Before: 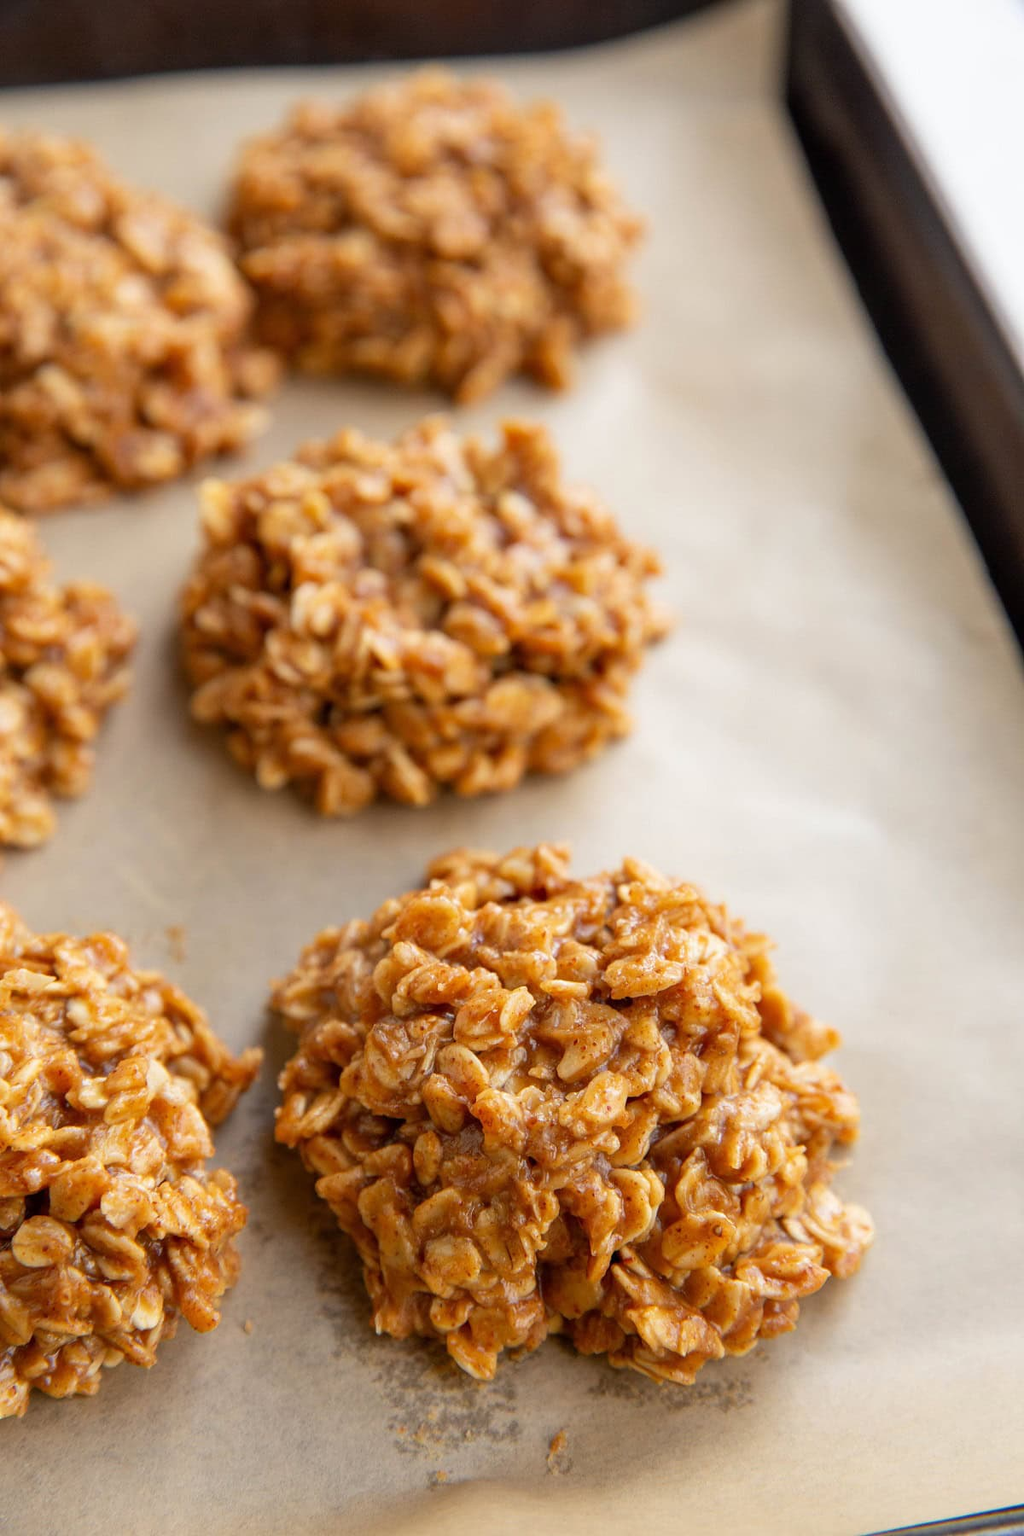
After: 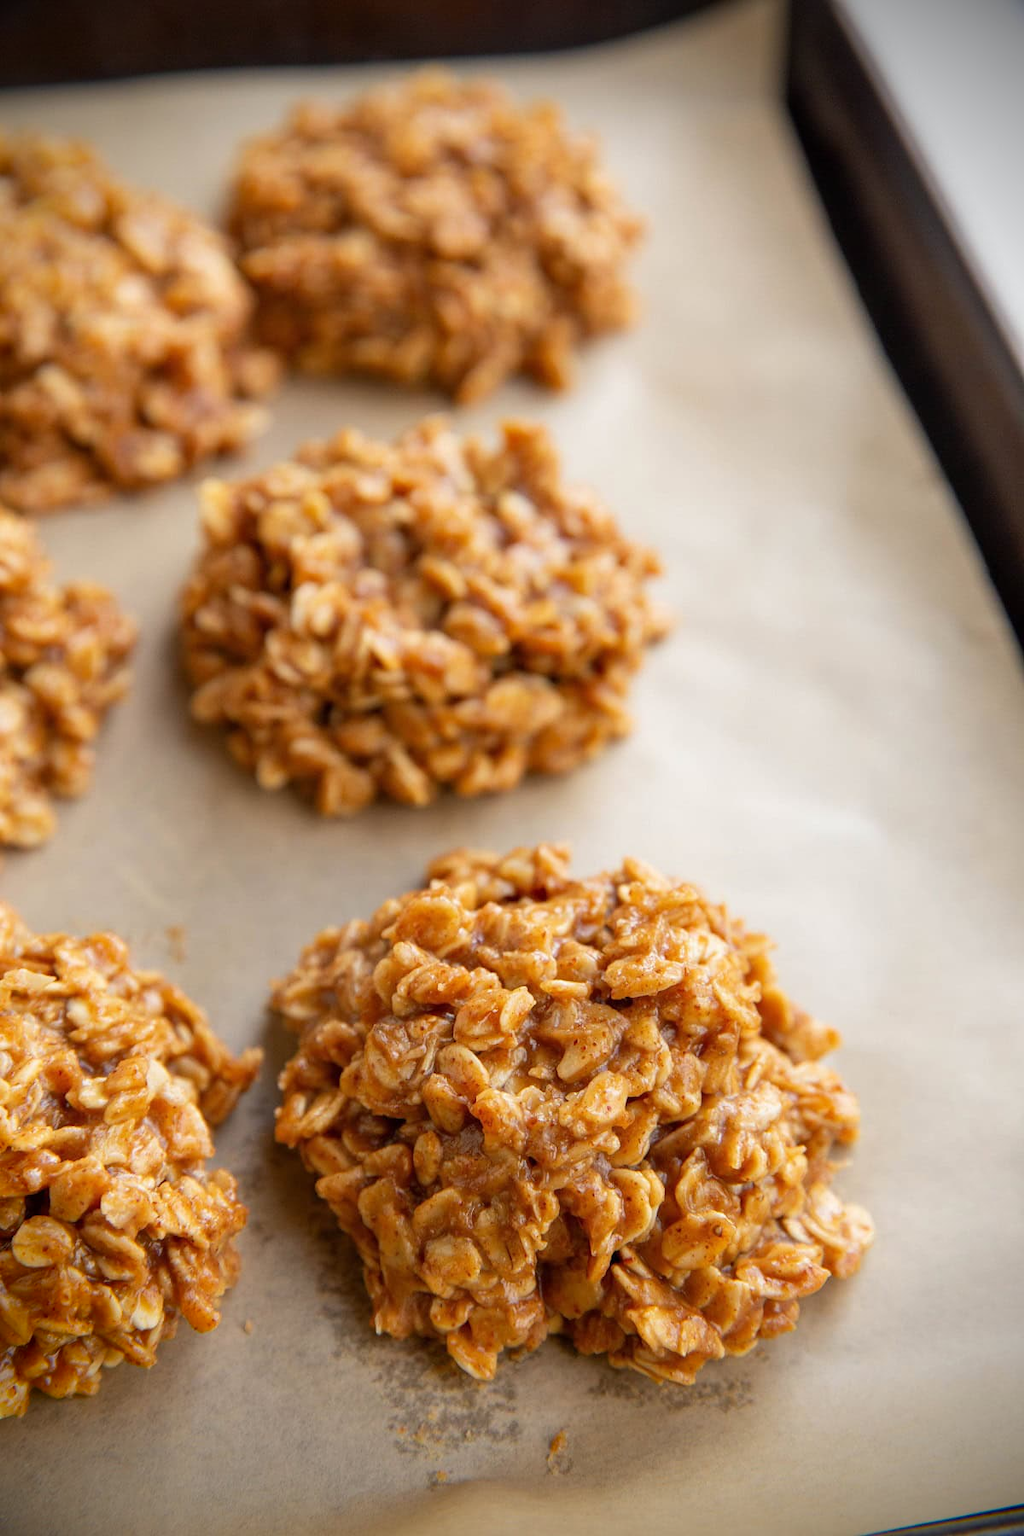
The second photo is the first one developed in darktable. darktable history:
vignetting: brightness -0.997, saturation 0.495
